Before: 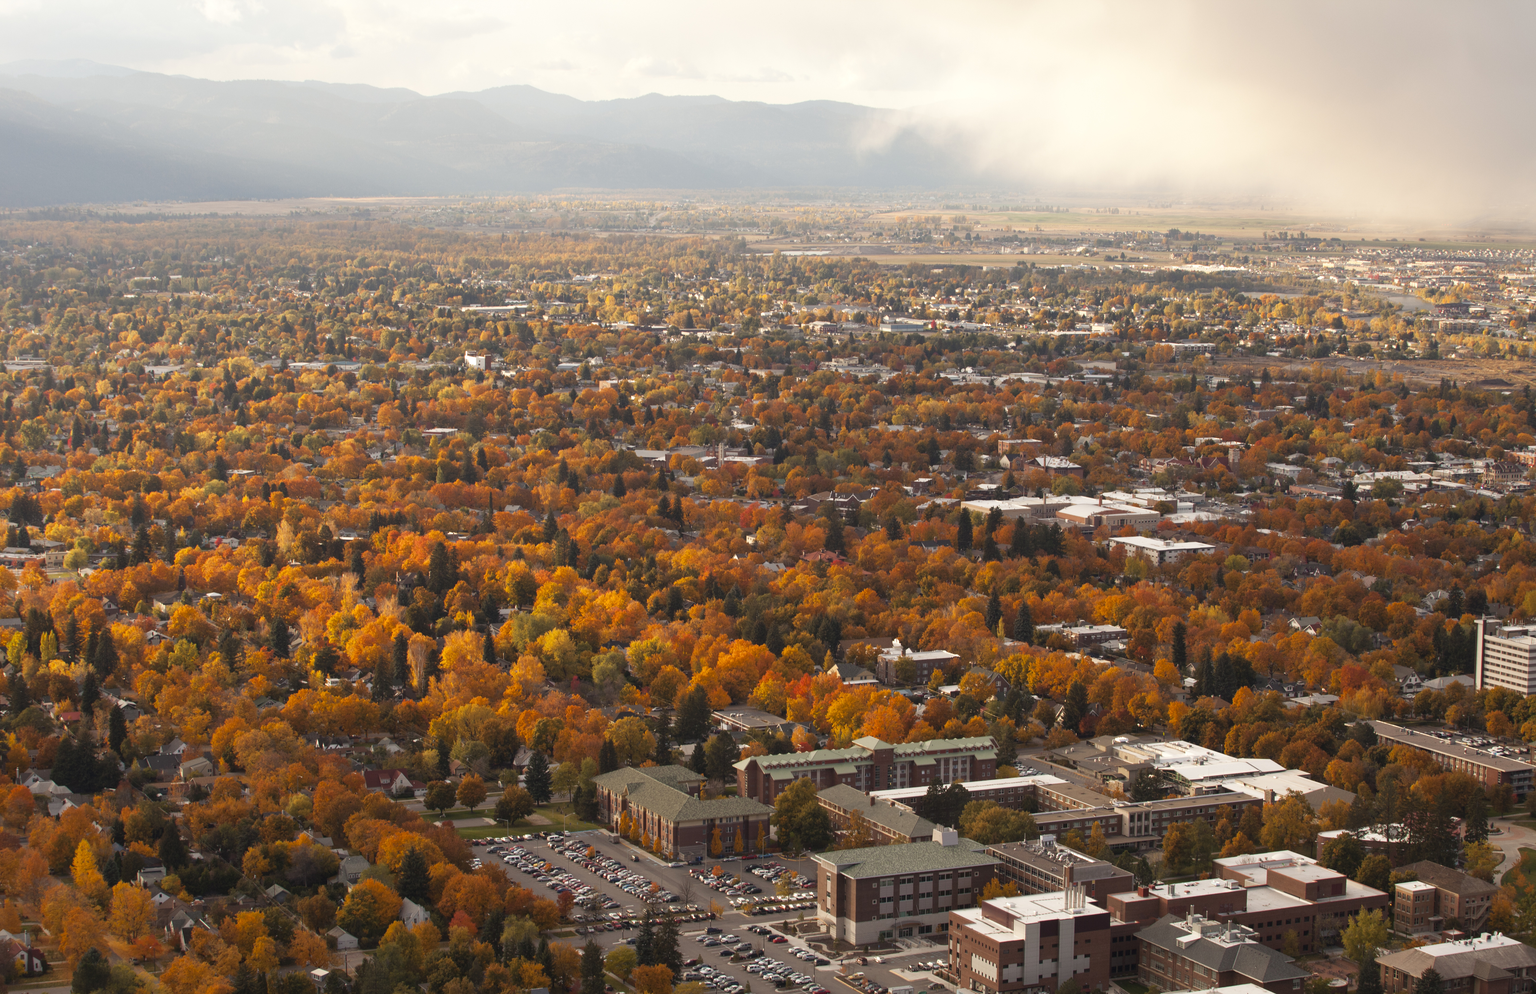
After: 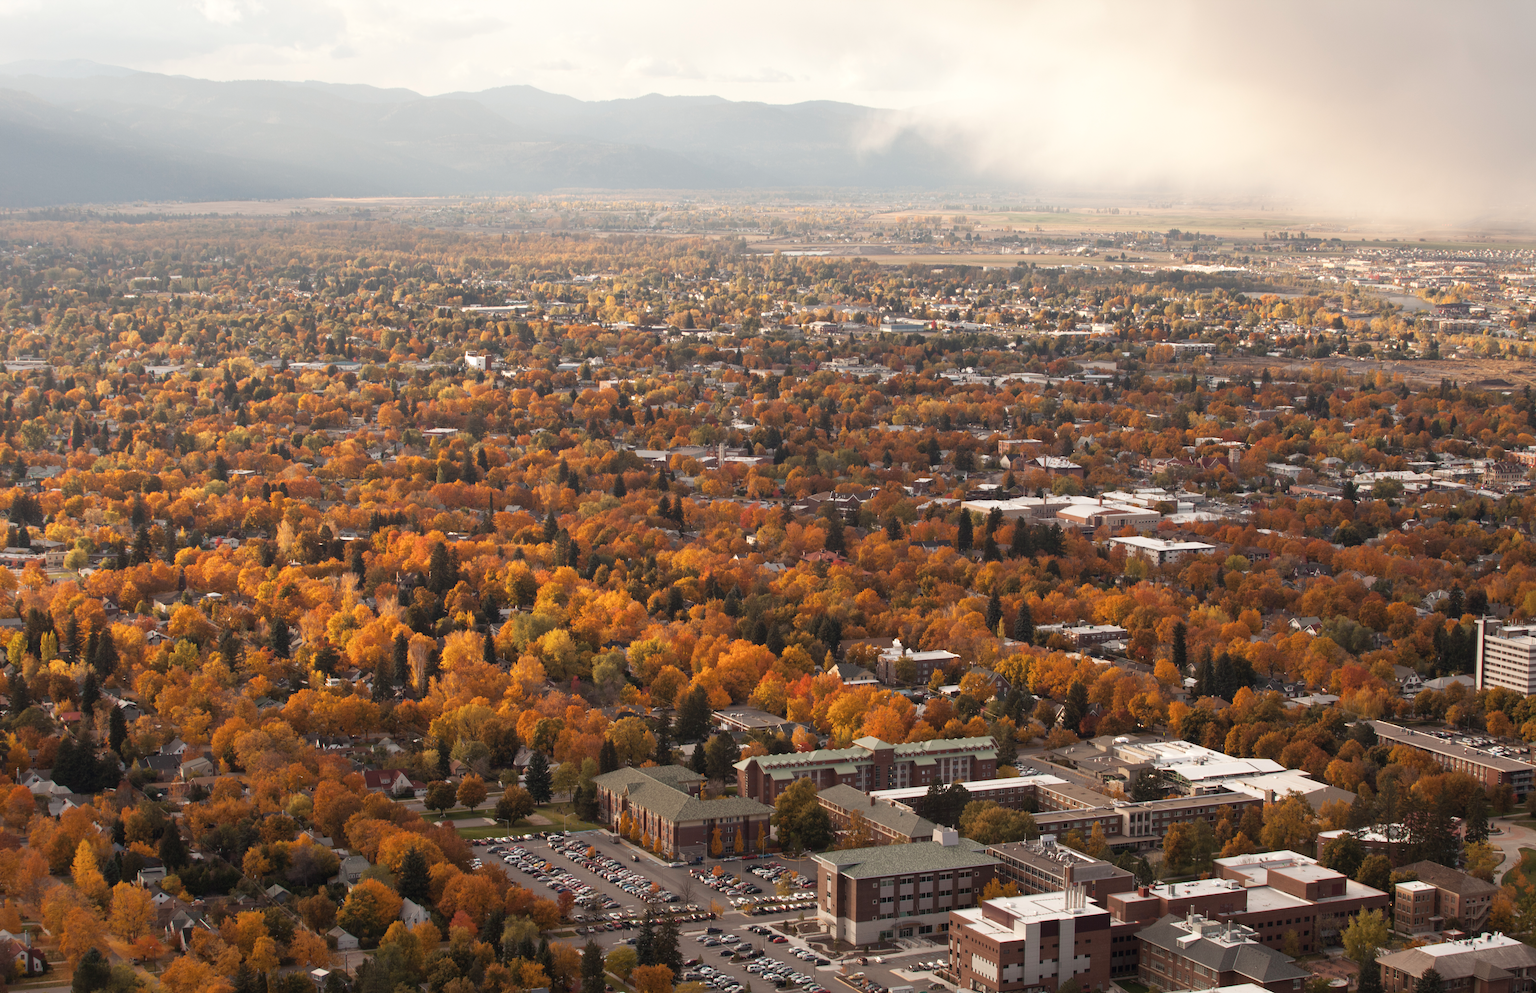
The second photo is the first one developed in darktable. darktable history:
contrast brightness saturation: saturation -0.177
